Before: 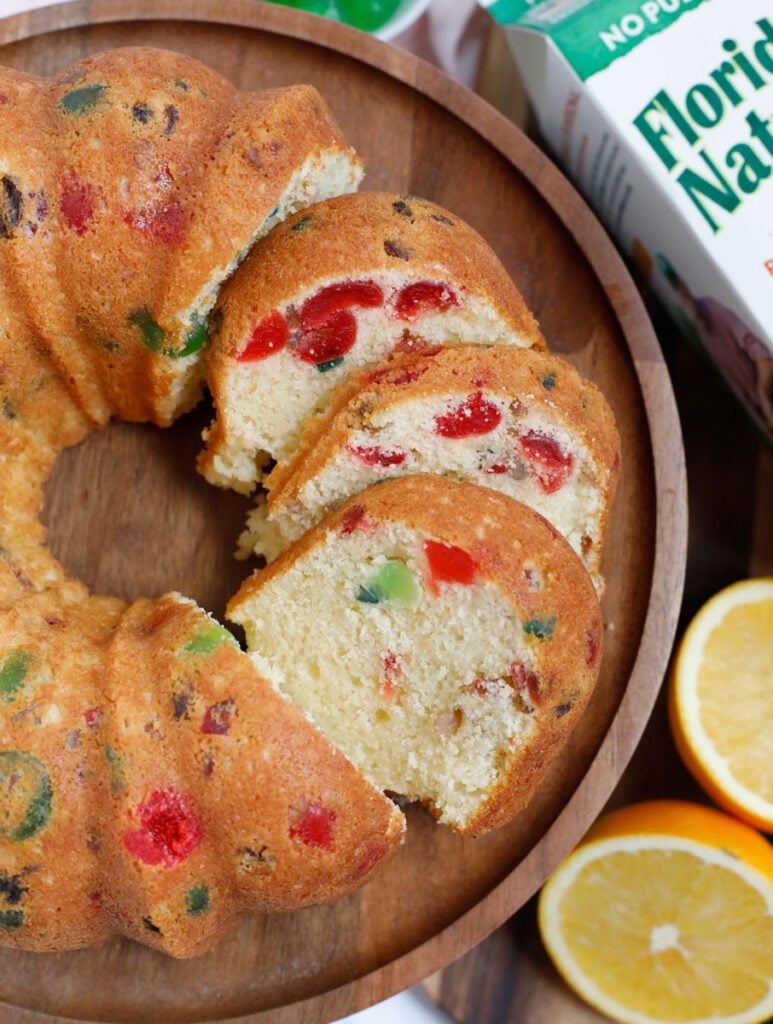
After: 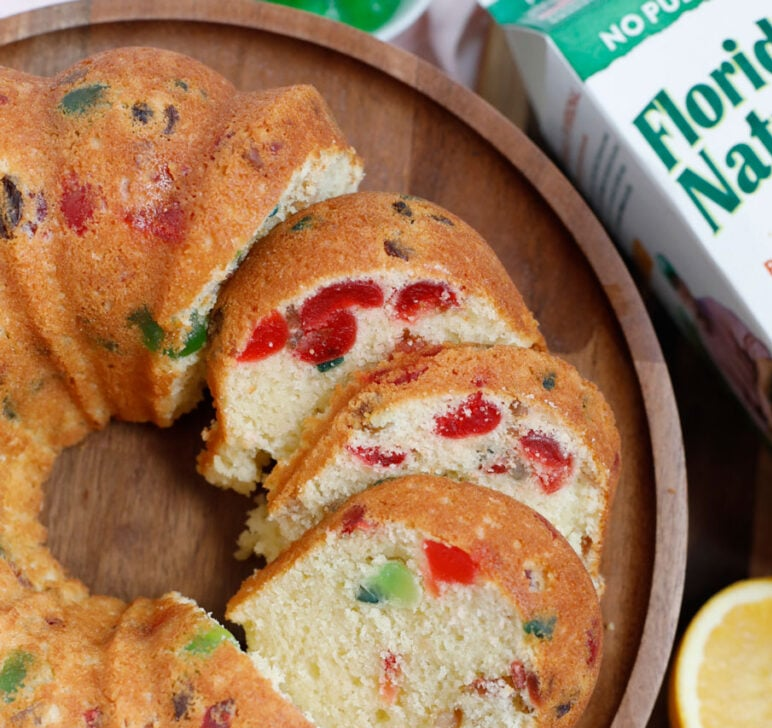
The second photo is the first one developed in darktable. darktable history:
crop: right 0.001%, bottom 28.895%
